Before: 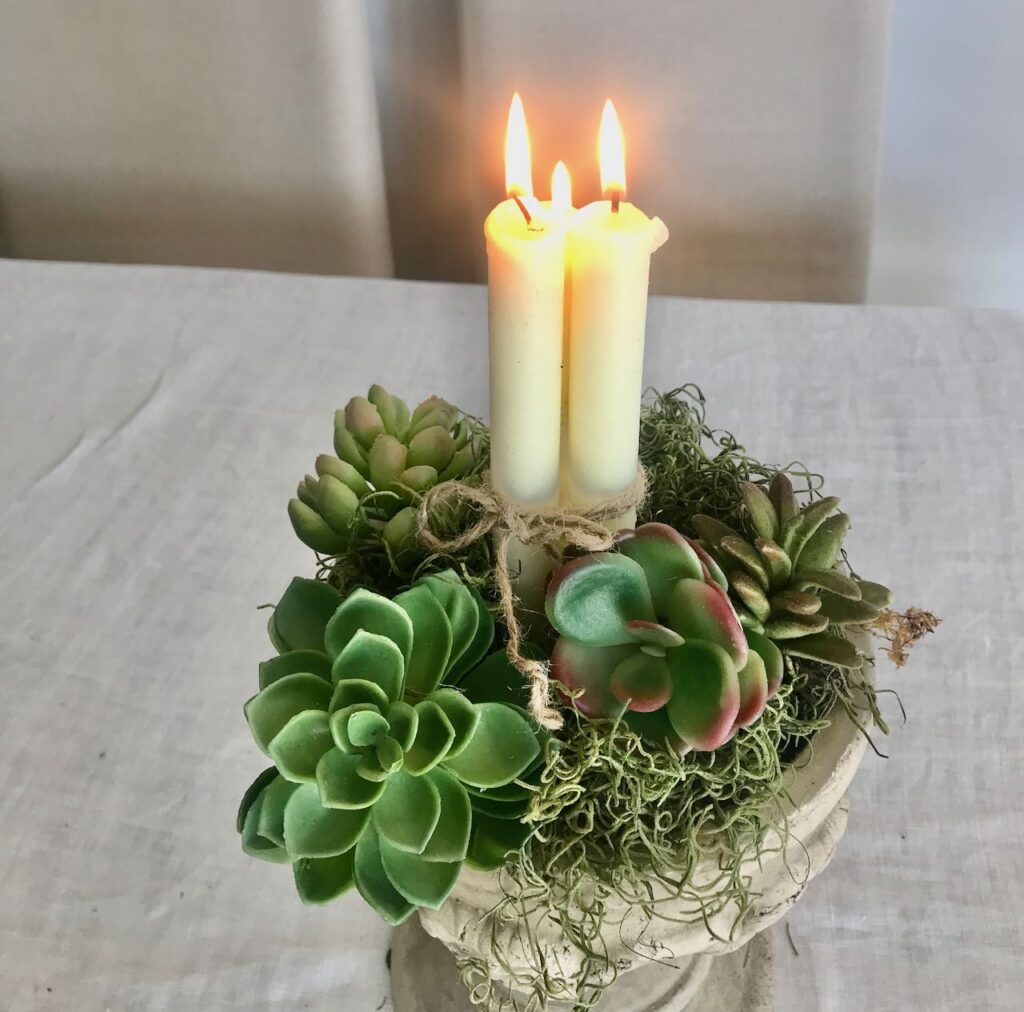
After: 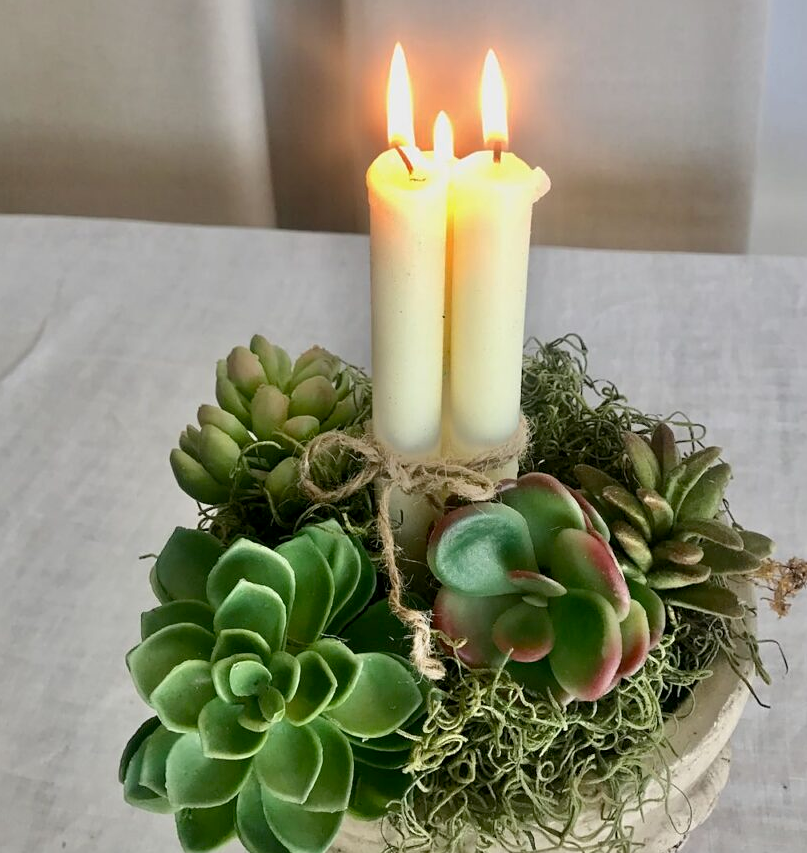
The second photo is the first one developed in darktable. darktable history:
crop: left 11.562%, top 5.039%, right 9.576%, bottom 10.58%
exposure: exposure -0.013 EV, compensate exposure bias true, compensate highlight preservation false
sharpen: amount 0.206
